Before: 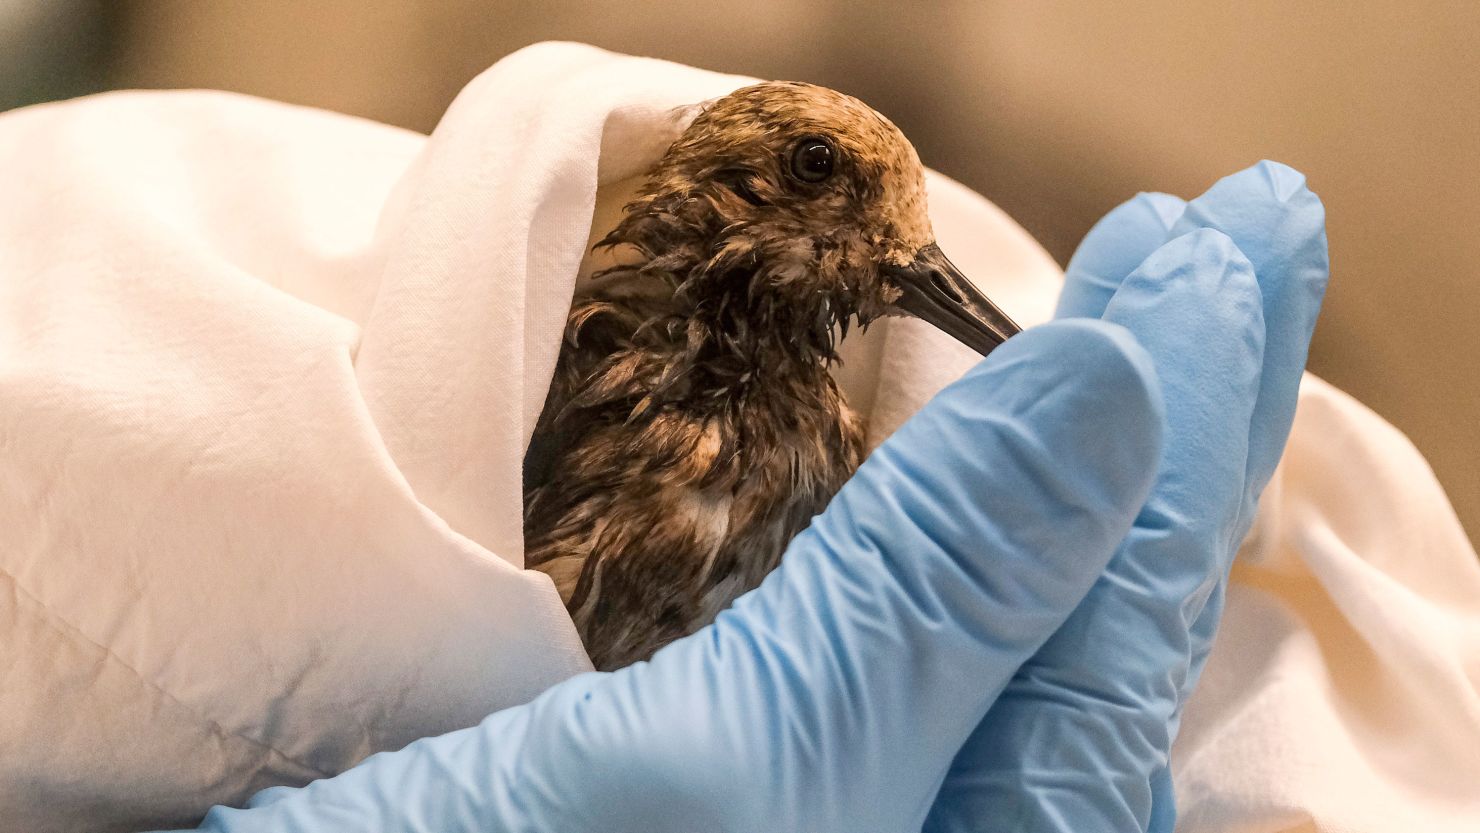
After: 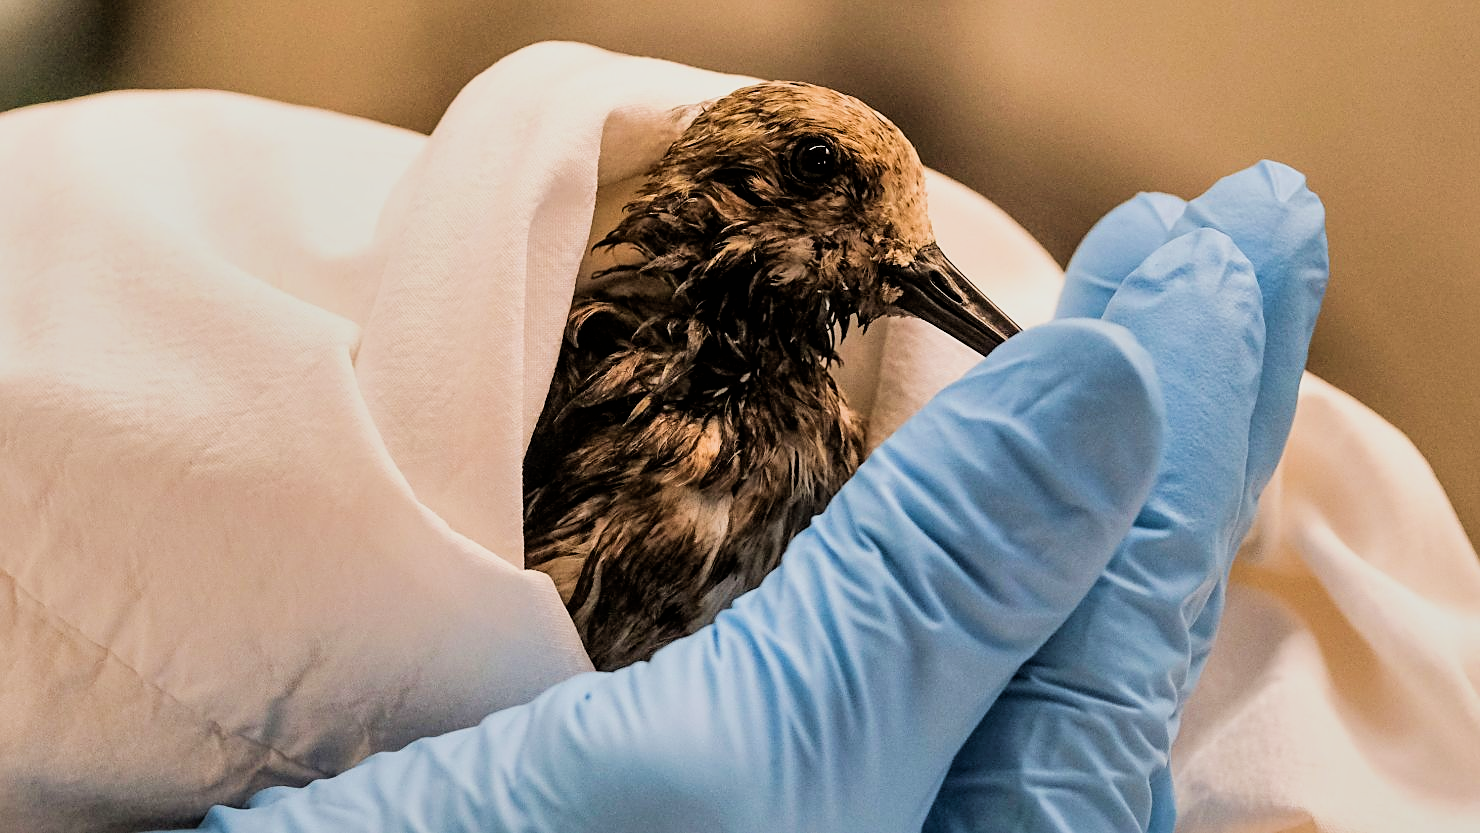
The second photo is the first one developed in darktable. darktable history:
sharpen: on, module defaults
filmic rgb: black relative exposure -5.08 EV, white relative exposure 3.55 EV, hardness 3.19, contrast 1.197, highlights saturation mix -49.7%
velvia: on, module defaults
shadows and highlights: soften with gaussian
